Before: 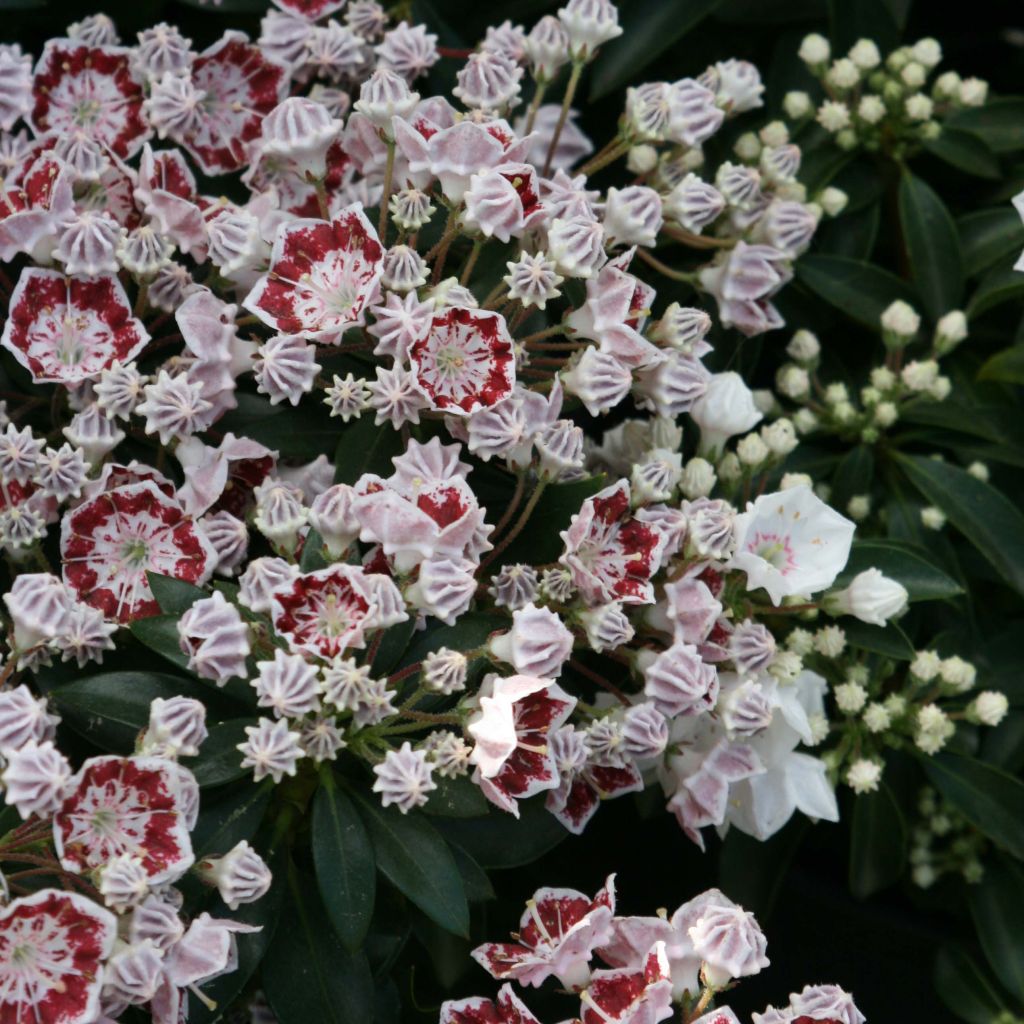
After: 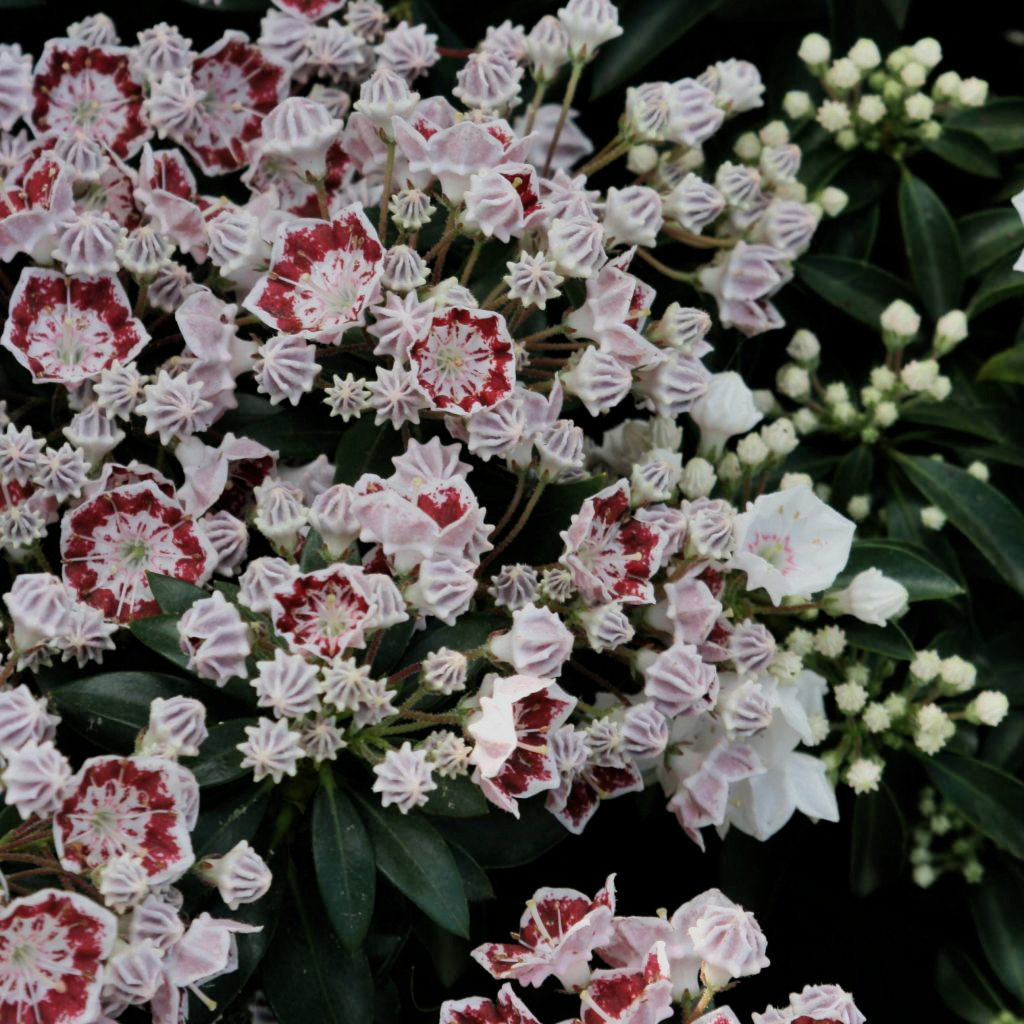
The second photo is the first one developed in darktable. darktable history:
filmic rgb: middle gray luminance 18.35%, black relative exposure -11.23 EV, white relative exposure 3.71 EV, target black luminance 0%, hardness 5.87, latitude 56.5%, contrast 0.965, shadows ↔ highlights balance 49.91%, contrast in shadows safe
shadows and highlights: shadows 39.96, highlights -52.92, low approximation 0.01, soften with gaussian
